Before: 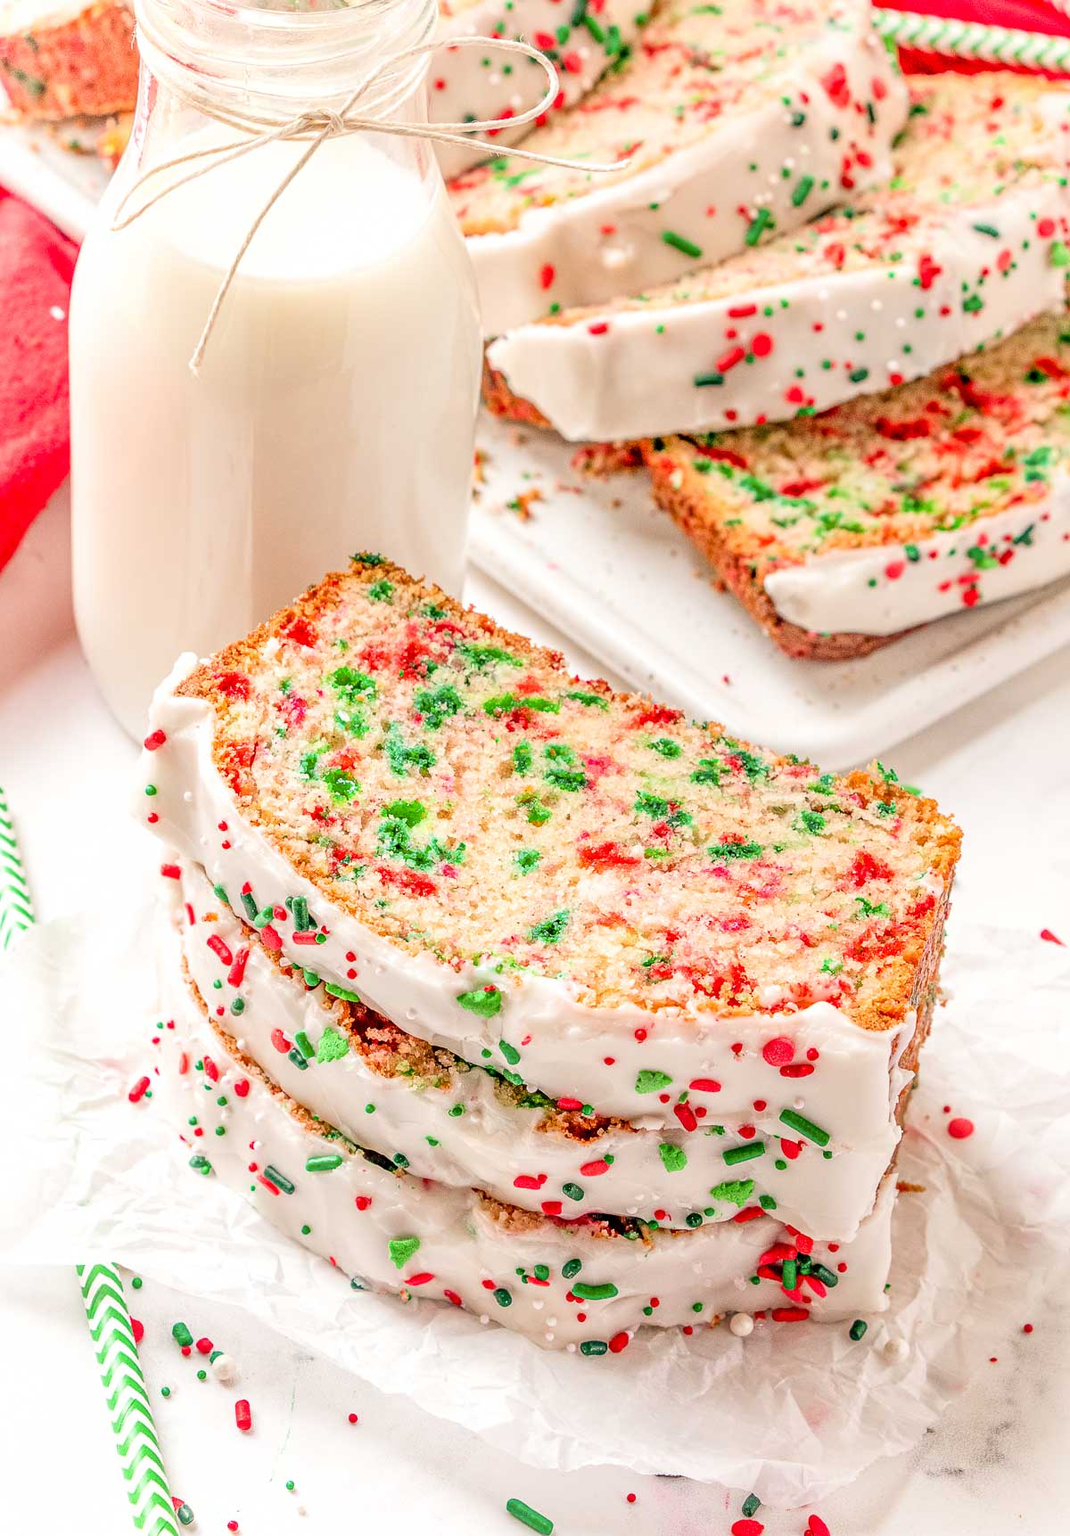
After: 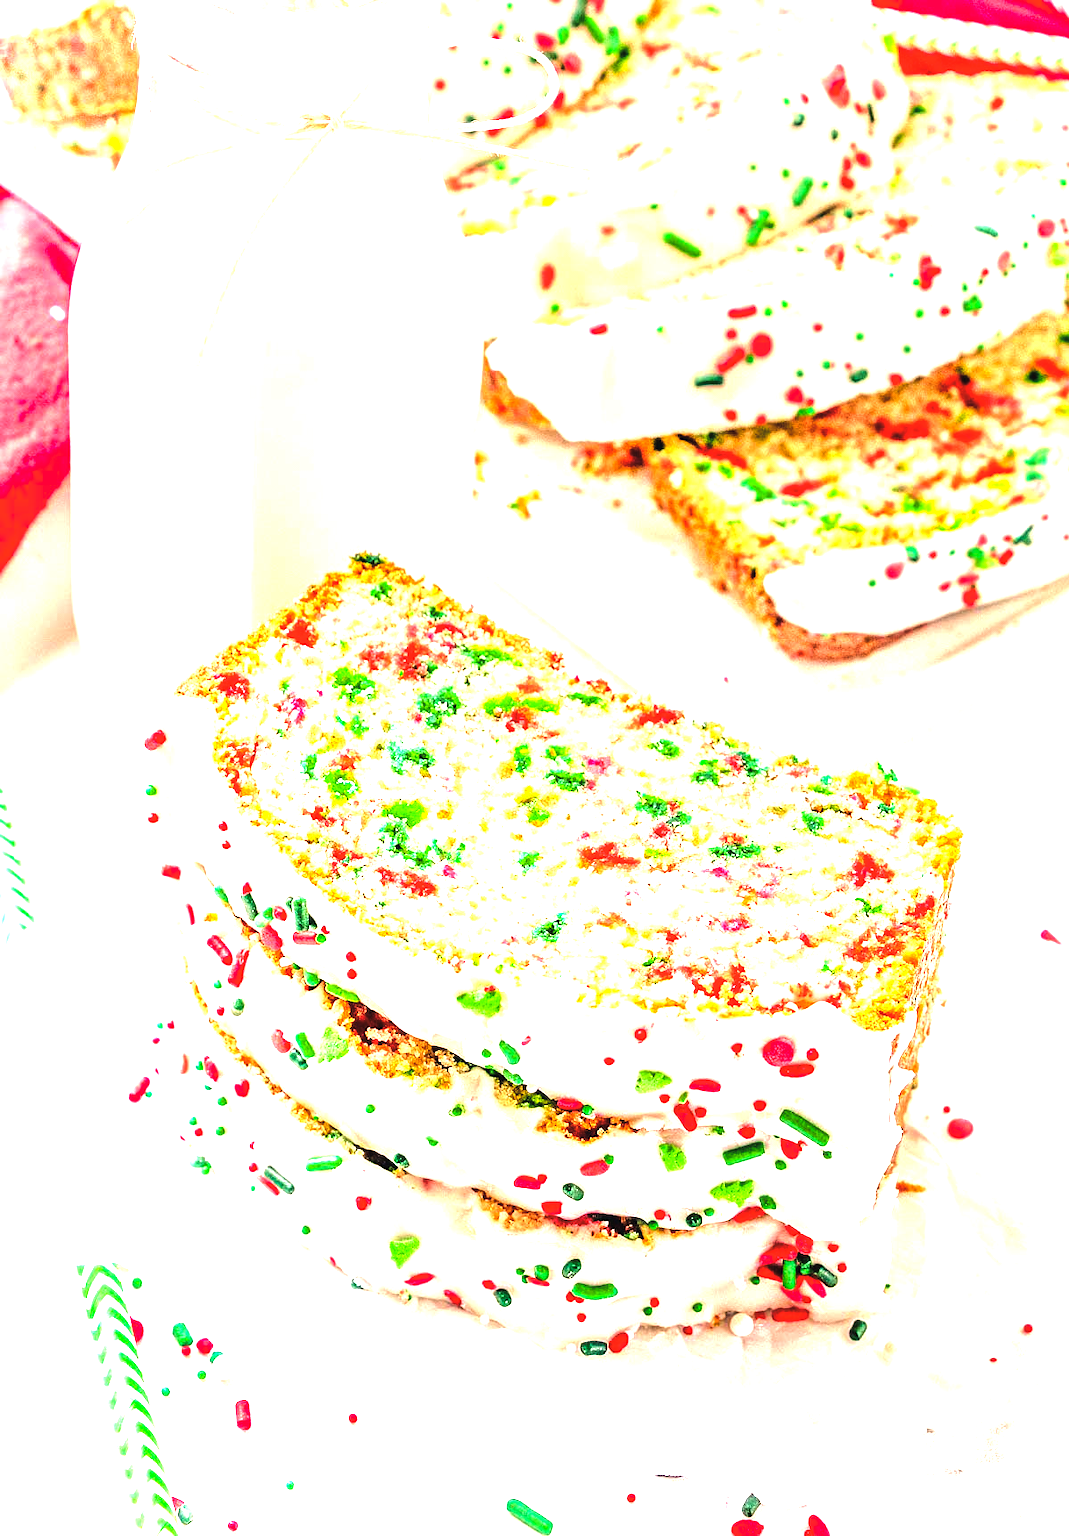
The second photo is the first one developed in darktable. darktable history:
exposure: exposure 0.999 EV, compensate highlight preservation false
color balance rgb: global offset › luminance 0.71%, perceptual saturation grading › global saturation -11.5%, perceptual brilliance grading › highlights 17.77%, perceptual brilliance grading › mid-tones 31.71%, perceptual brilliance grading › shadows -31.01%, global vibrance 50%
